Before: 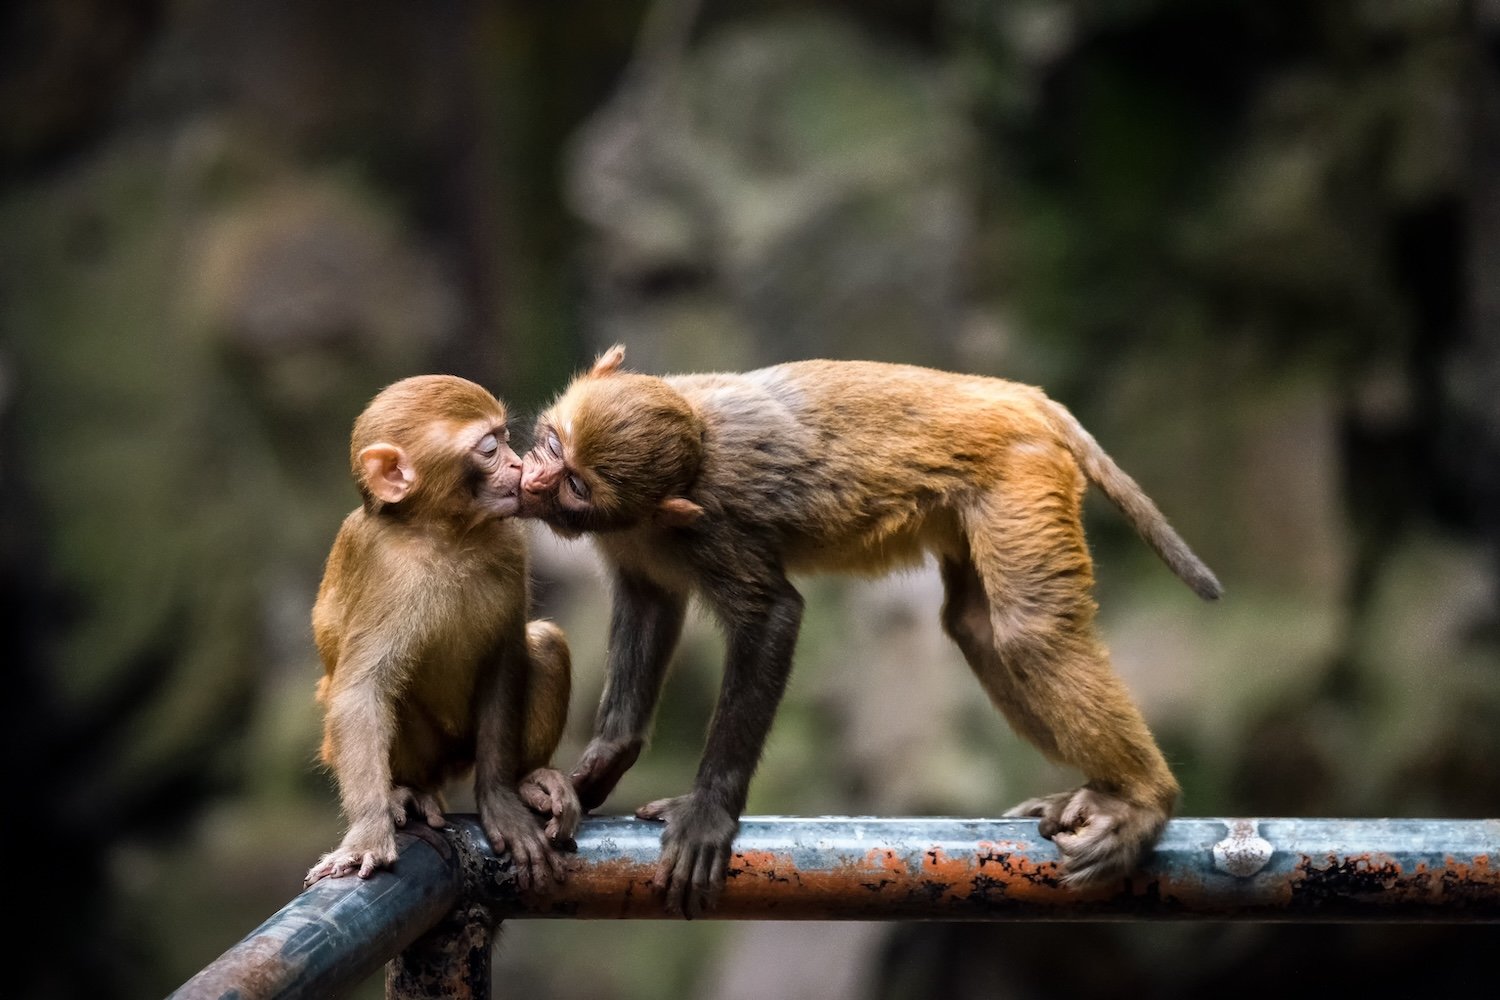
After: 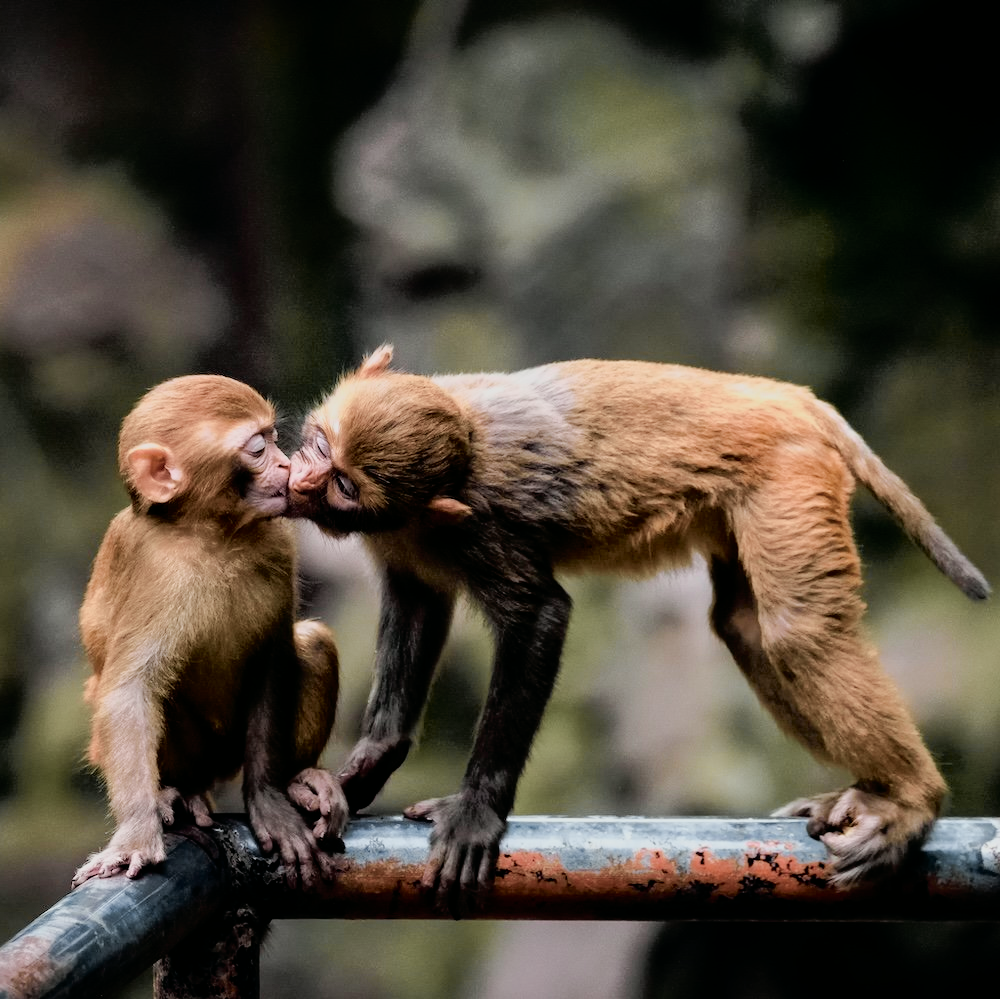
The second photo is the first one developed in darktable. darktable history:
crop and rotate: left 15.551%, right 17.735%
tone curve: curves: ch0 [(0, 0) (0.105, 0.068) (0.181, 0.185) (0.28, 0.291) (0.384, 0.404) (0.485, 0.531) (0.638, 0.681) (0.795, 0.879) (1, 0.977)]; ch1 [(0, 0) (0.161, 0.092) (0.35, 0.33) (0.379, 0.401) (0.456, 0.469) (0.504, 0.5) (0.512, 0.514) (0.58, 0.597) (0.635, 0.646) (1, 1)]; ch2 [(0, 0) (0.371, 0.362) (0.437, 0.437) (0.5, 0.5) (0.53, 0.523) (0.56, 0.58) (0.622, 0.606) (1, 1)], color space Lab, independent channels, preserve colors none
shadows and highlights: shadows 20.16, highlights -19.51, highlights color adjustment 40.51%, soften with gaussian
filmic rgb: black relative exposure -7.16 EV, white relative exposure 5.36 EV, threshold 5.94 EV, hardness 3.03, enable highlight reconstruction true
